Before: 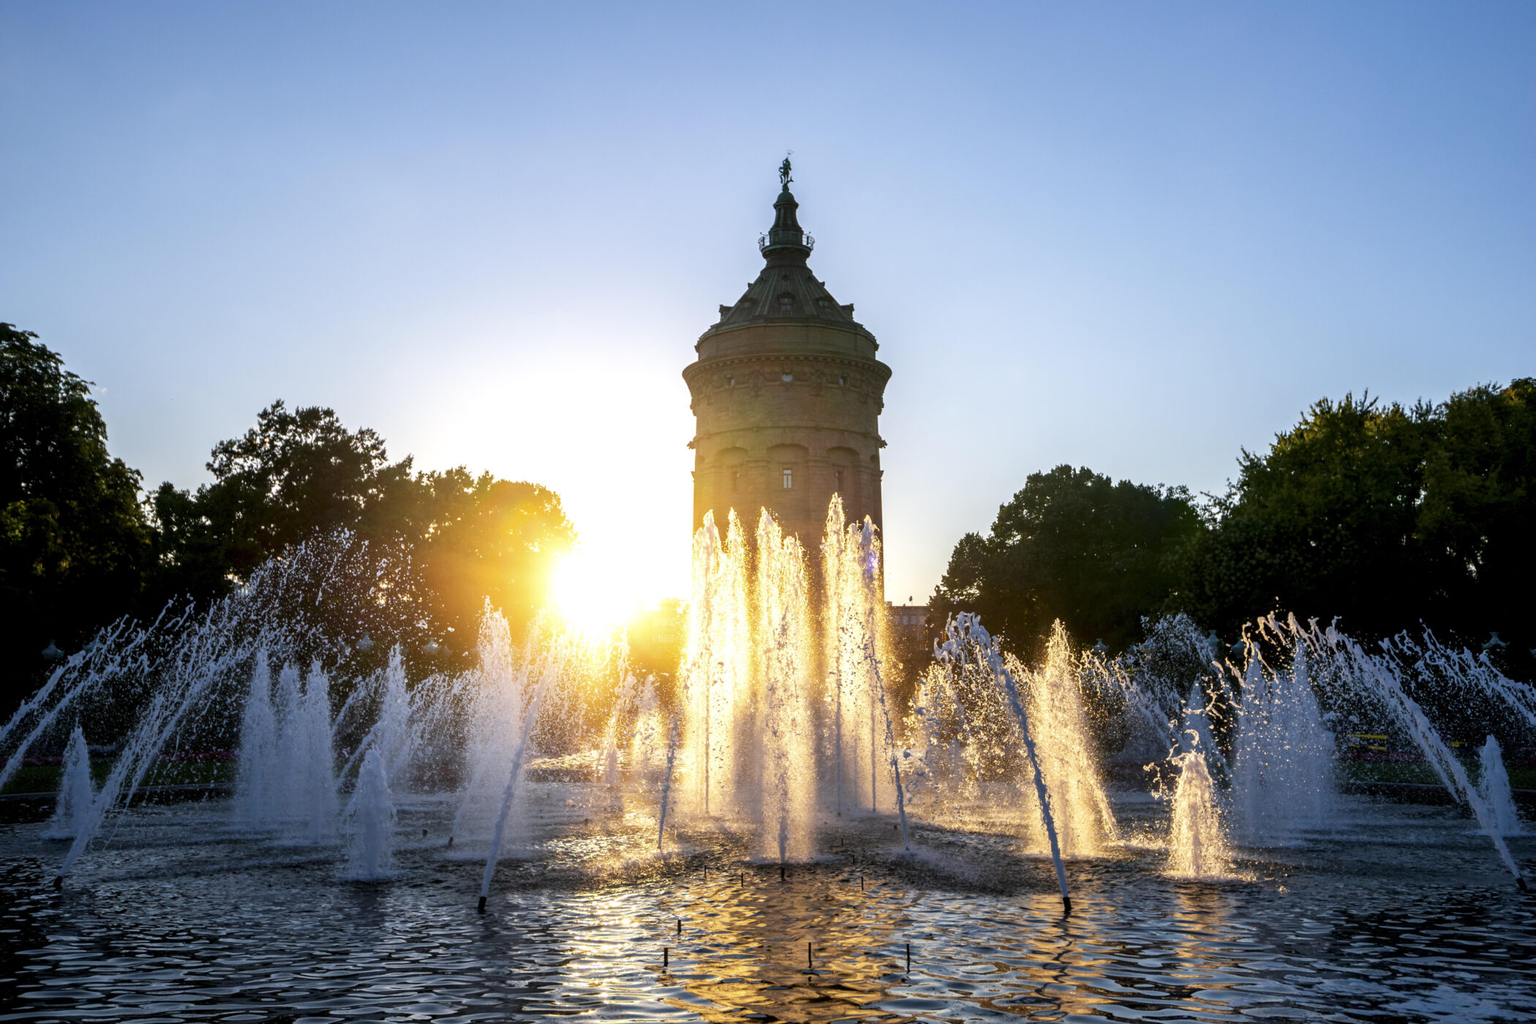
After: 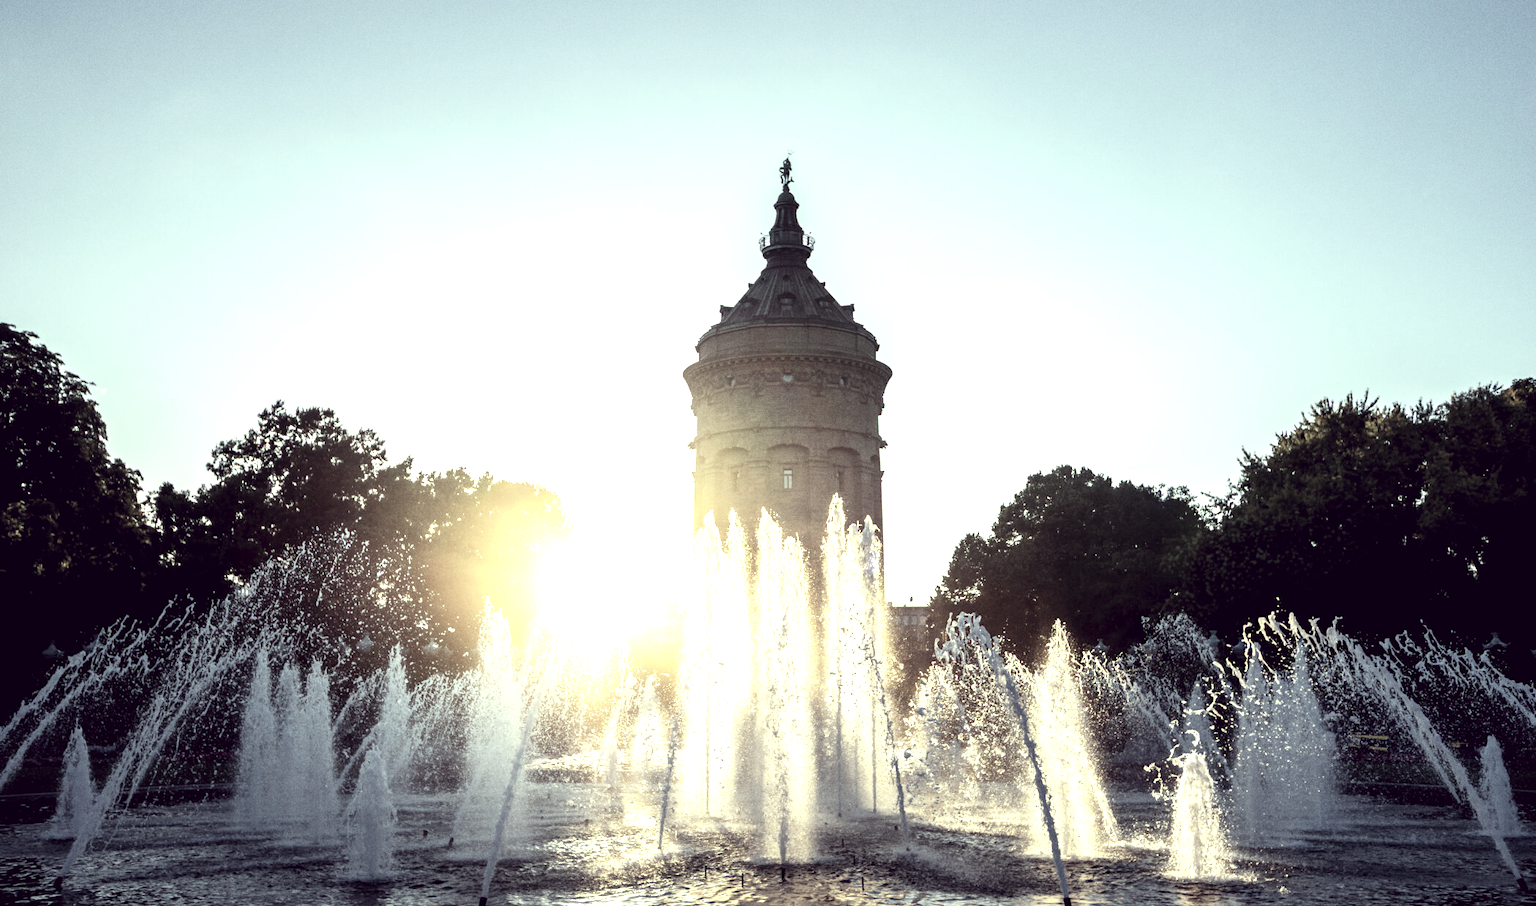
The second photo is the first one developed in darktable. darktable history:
contrast brightness saturation: contrast 0.1, saturation -0.3
grain: on, module defaults
color correction: highlights a* -20.17, highlights b* 20.27, shadows a* 20.03, shadows b* -20.46, saturation 0.43
crop and rotate: top 0%, bottom 11.49%
exposure: black level correction 0, exposure 0.9 EV, compensate exposure bias true, compensate highlight preservation false
